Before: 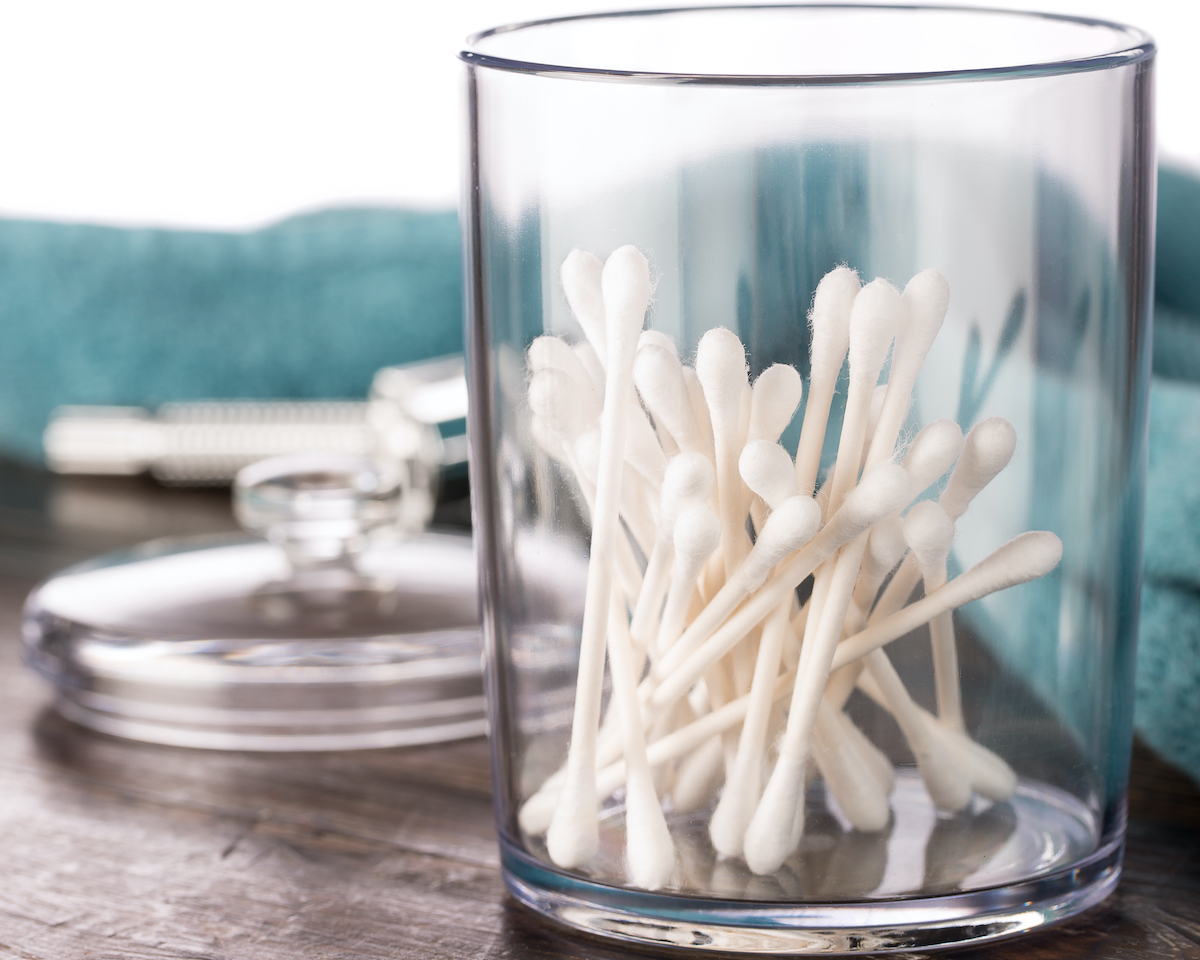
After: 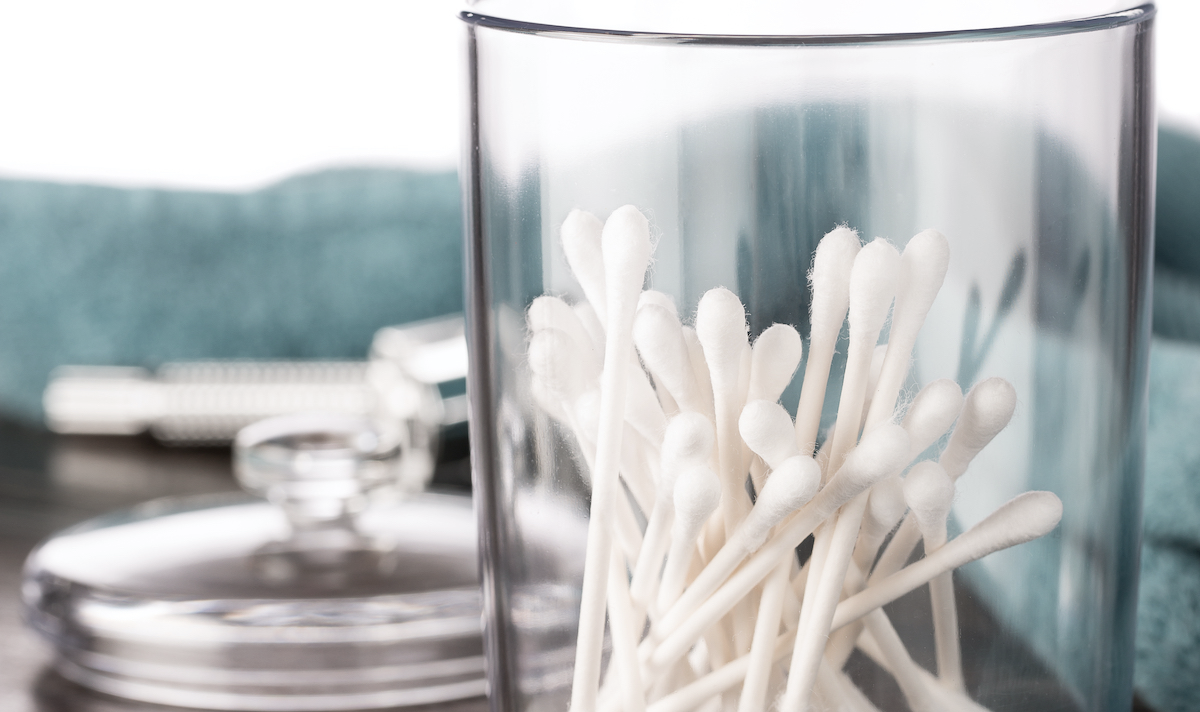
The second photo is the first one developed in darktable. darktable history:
contrast brightness saturation: contrast 0.101, saturation -0.359
crop: top 4.248%, bottom 21.53%
